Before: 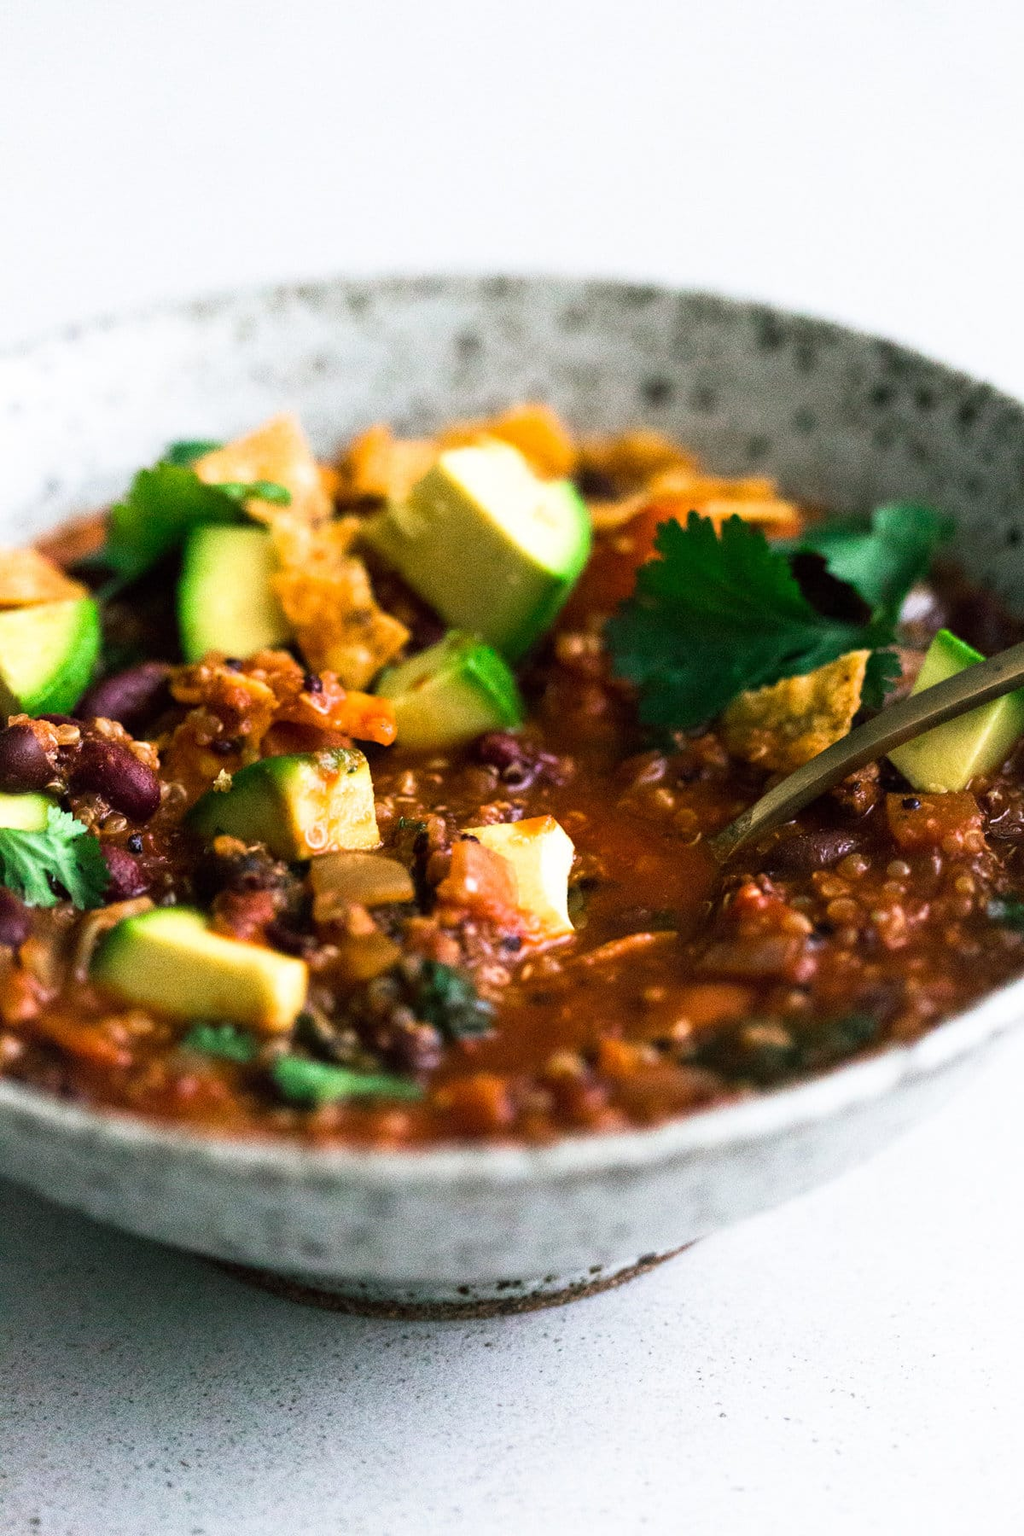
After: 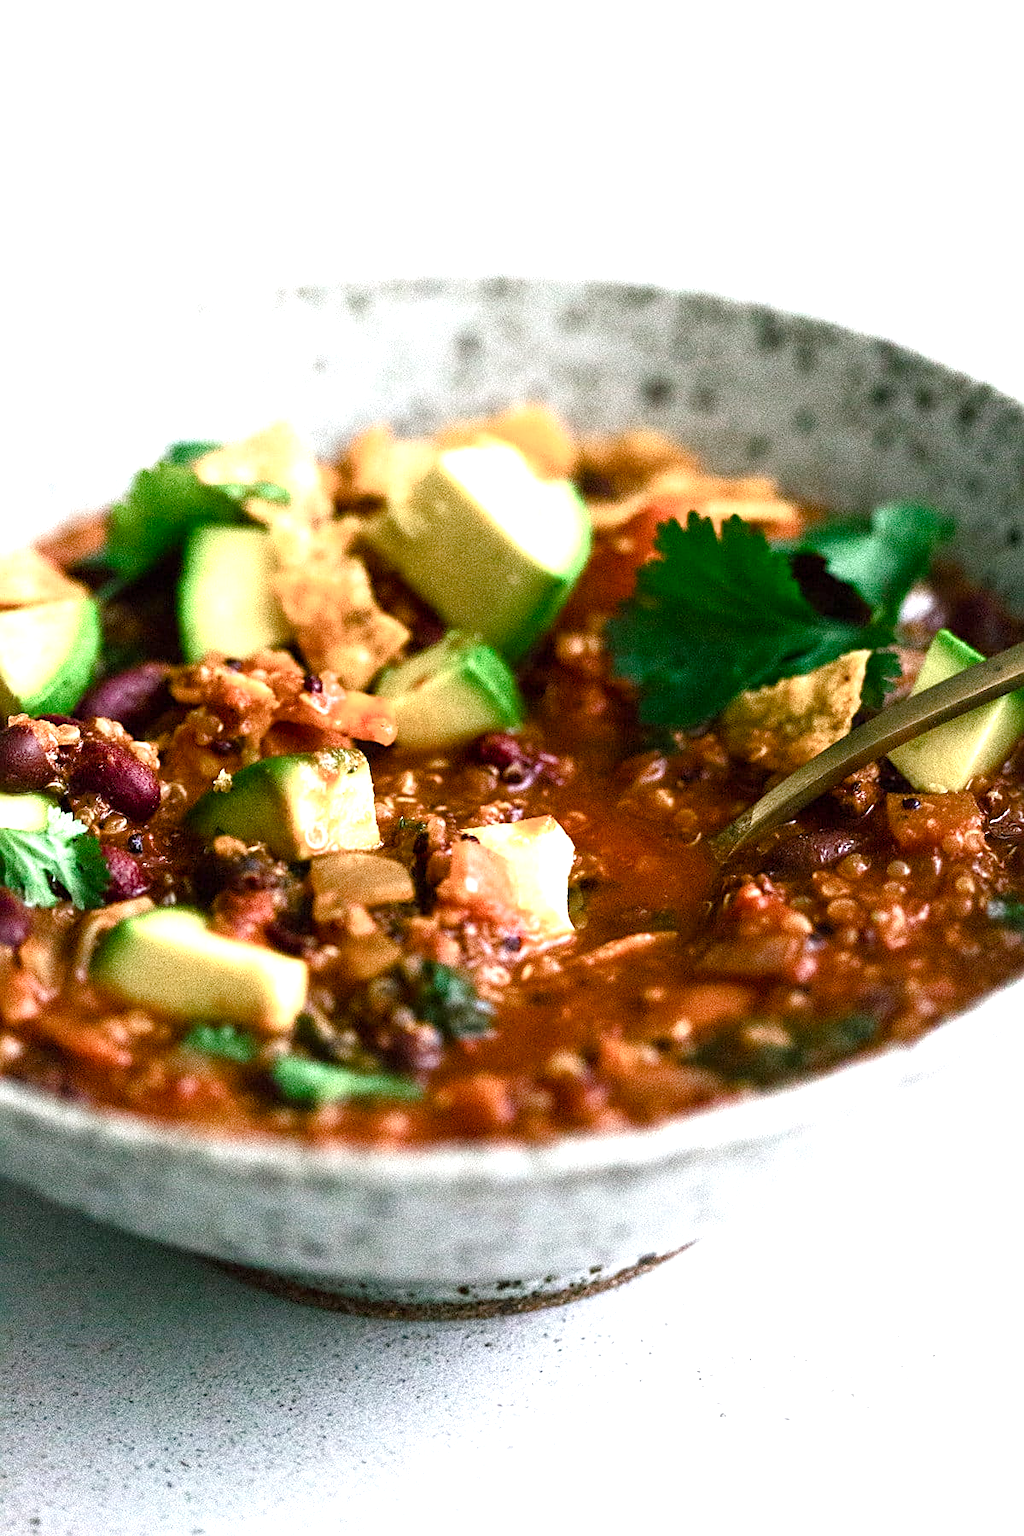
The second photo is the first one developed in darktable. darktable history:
sharpen: on, module defaults
exposure: exposure 0.636 EV, compensate highlight preservation false
color balance rgb: perceptual saturation grading › global saturation 20%, perceptual saturation grading › highlights -50%, perceptual saturation grading › shadows 30%
